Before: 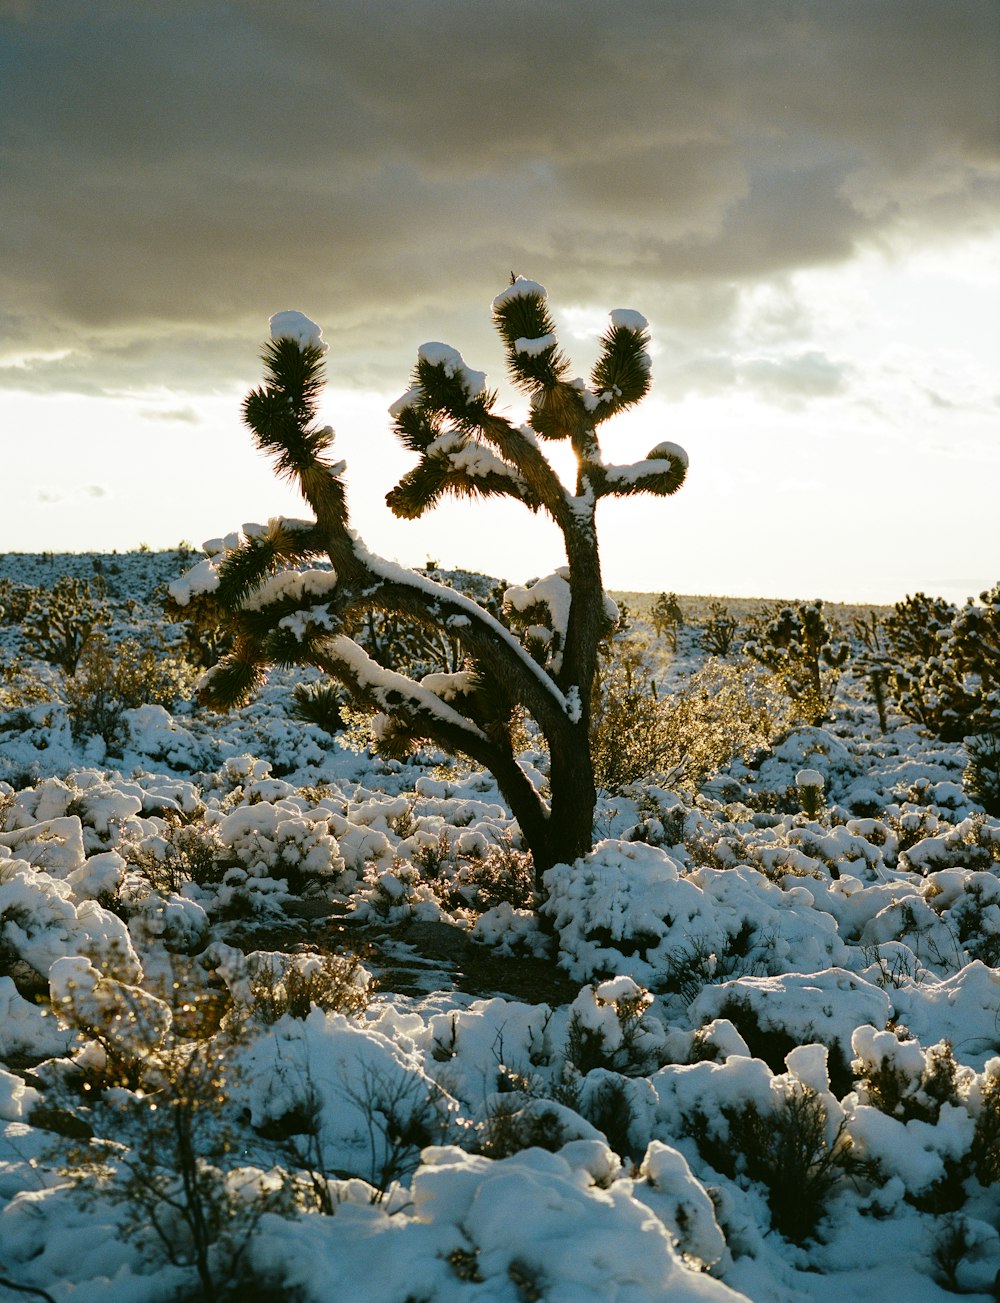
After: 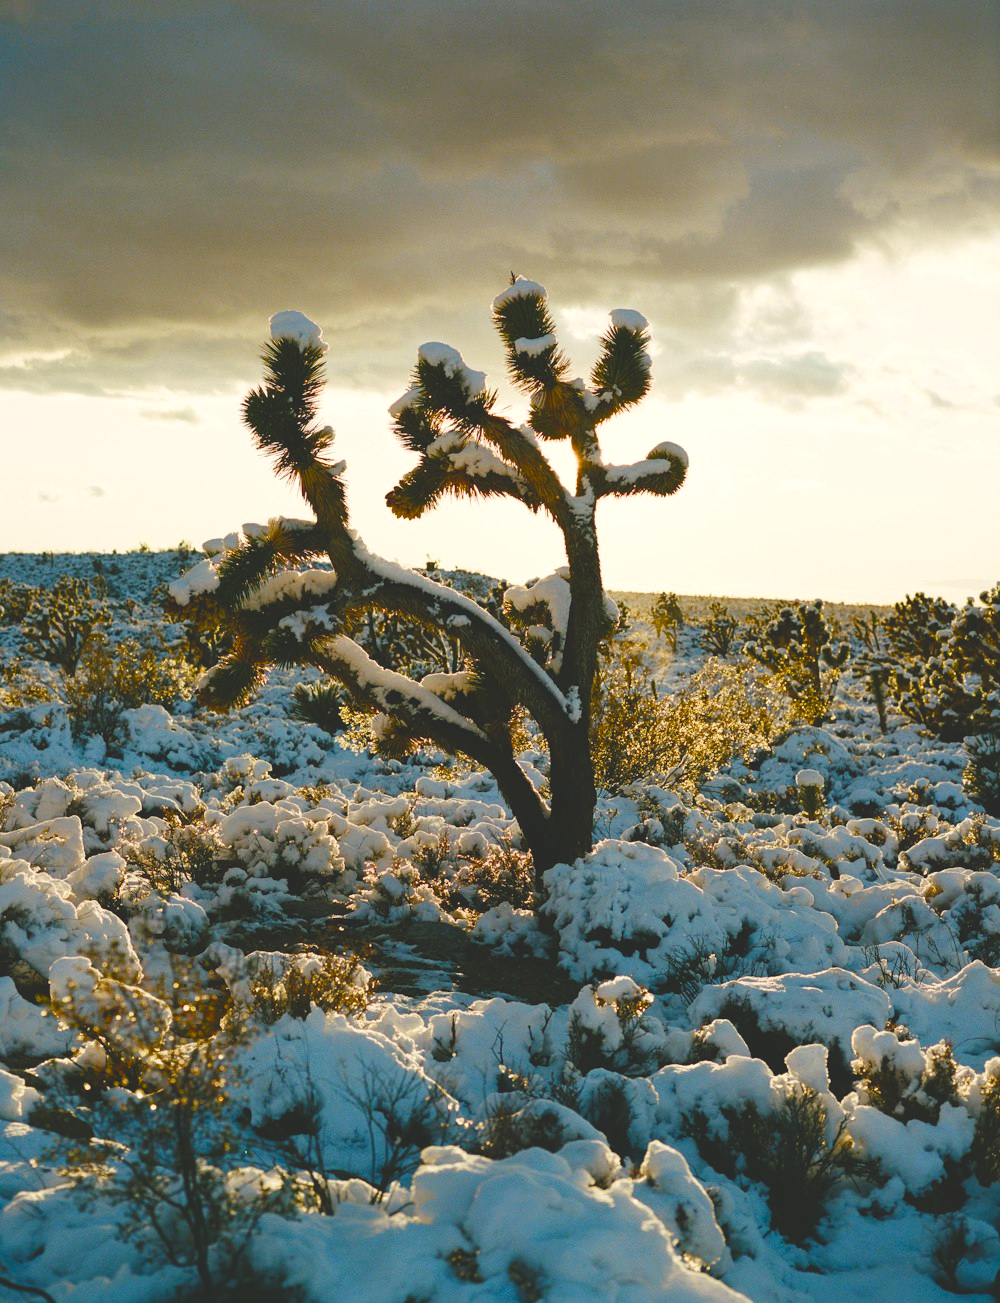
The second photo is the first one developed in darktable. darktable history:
rotate and perspective: automatic cropping off
color balance rgb: shadows lift › chroma 3%, shadows lift › hue 280.8°, power › hue 330°, highlights gain › chroma 3%, highlights gain › hue 75.6°, global offset › luminance 2%, perceptual saturation grading › global saturation 20%, perceptual saturation grading › highlights -25%, perceptual saturation grading › shadows 50%, global vibrance 20.33%
